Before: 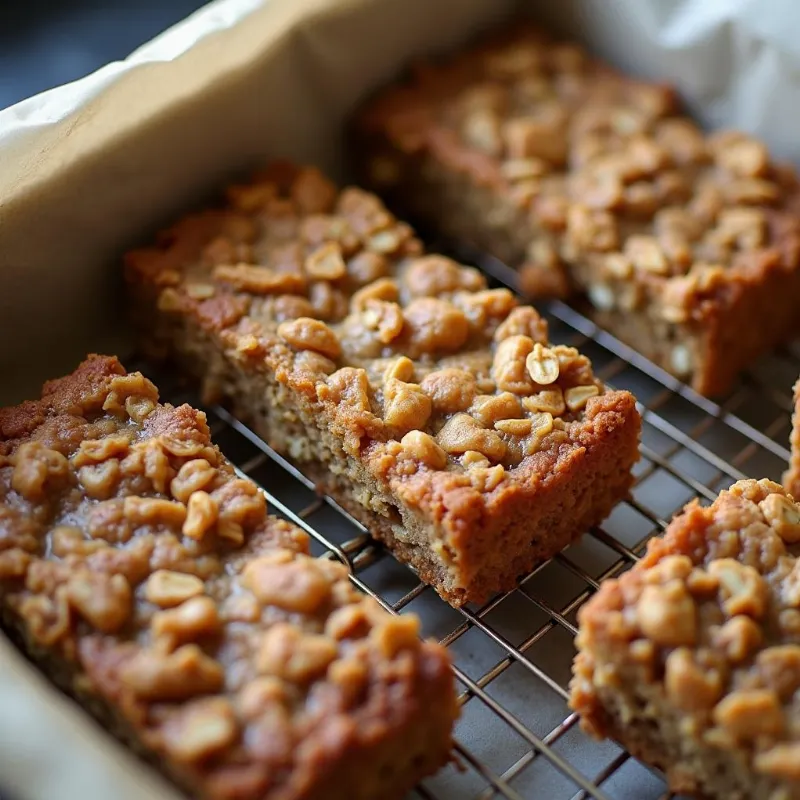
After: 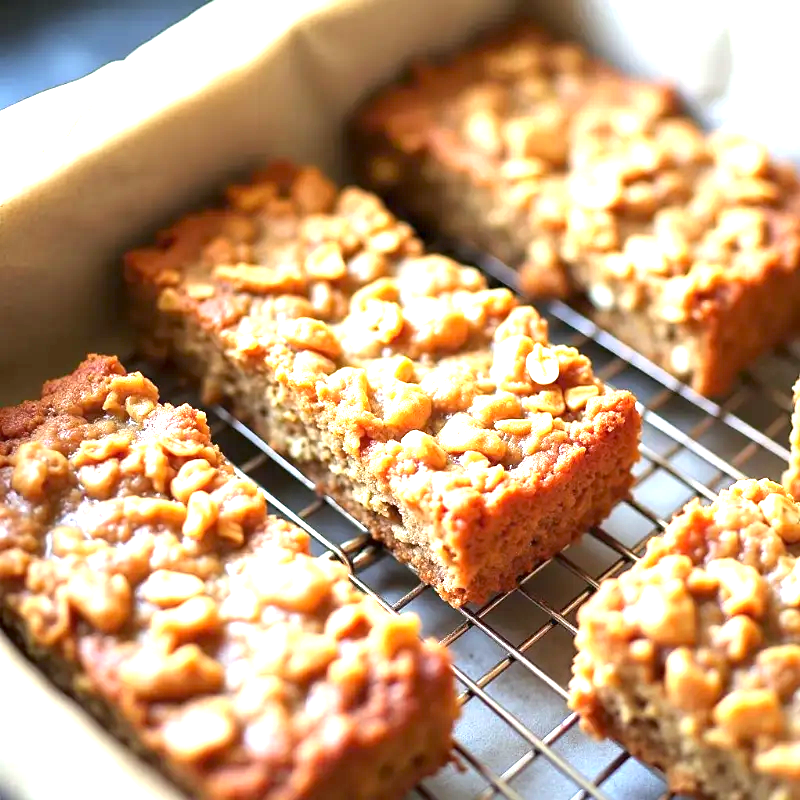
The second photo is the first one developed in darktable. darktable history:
exposure: exposure 2.004 EV, compensate highlight preservation false
